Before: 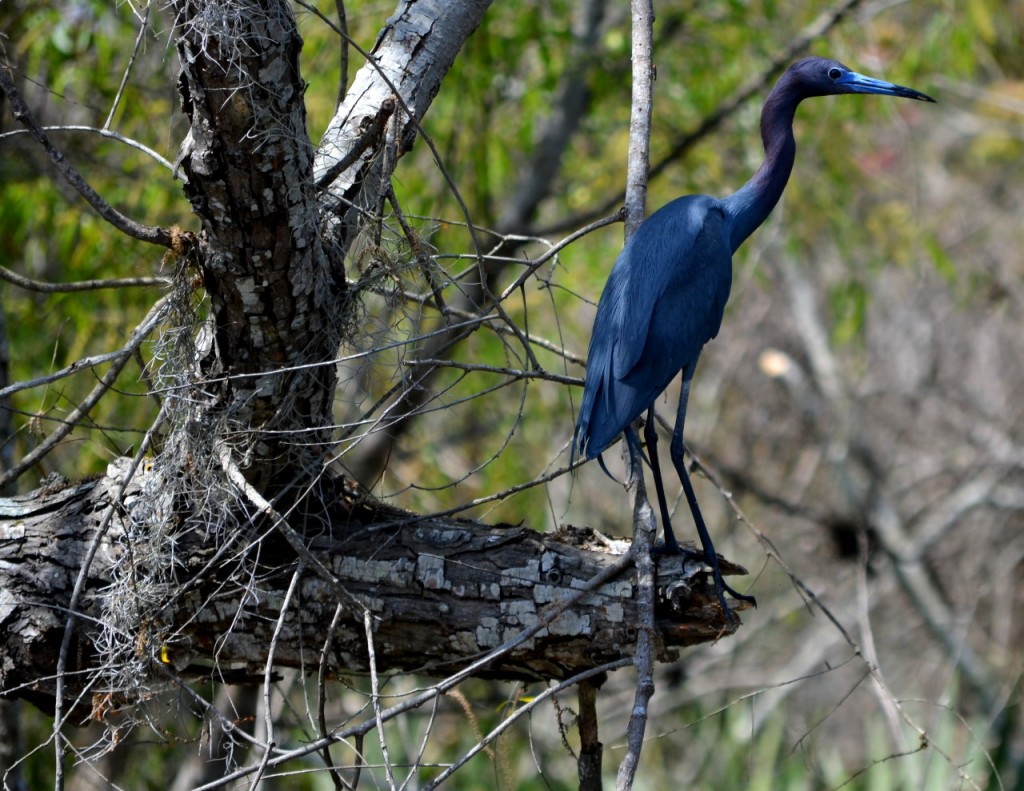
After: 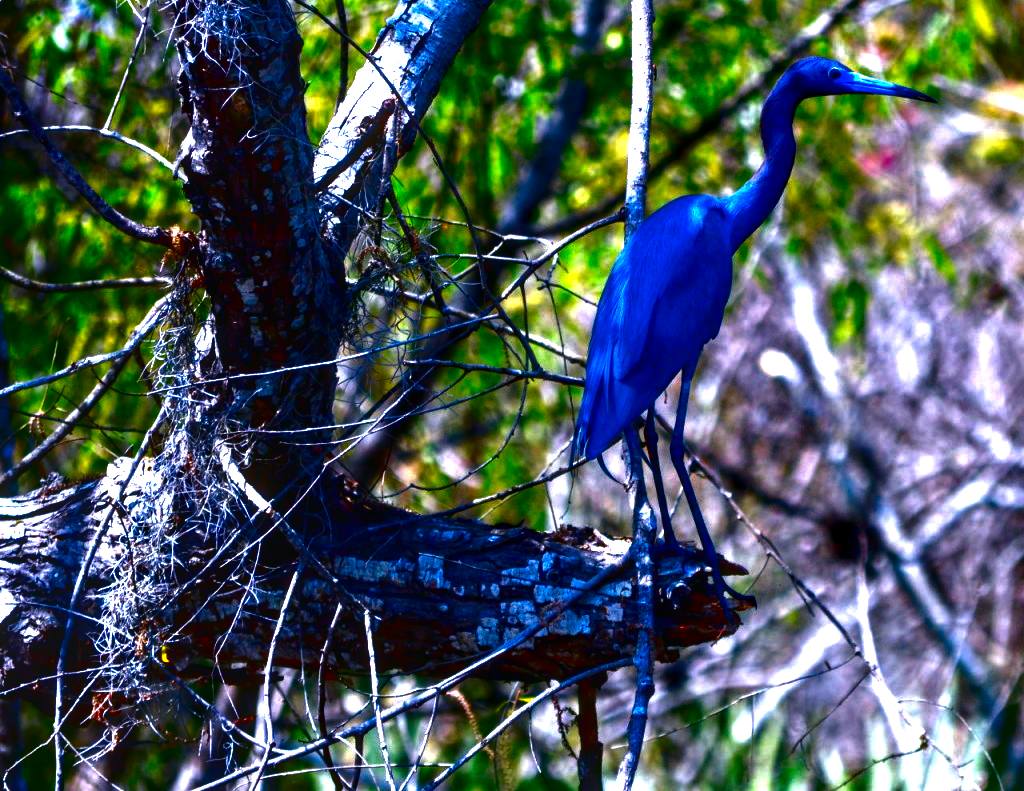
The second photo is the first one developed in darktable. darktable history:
exposure: black level correction 0, exposure 1.45 EV, compensate exposure bias true, compensate highlight preservation false
contrast brightness saturation: brightness -1, saturation 1
tone curve: color space Lab, linked channels, preserve colors none
local contrast: on, module defaults
color calibration: output R [1.063, -0.012, -0.003, 0], output B [-0.079, 0.047, 1, 0], illuminant custom, x 0.389, y 0.387, temperature 3838.64 K
